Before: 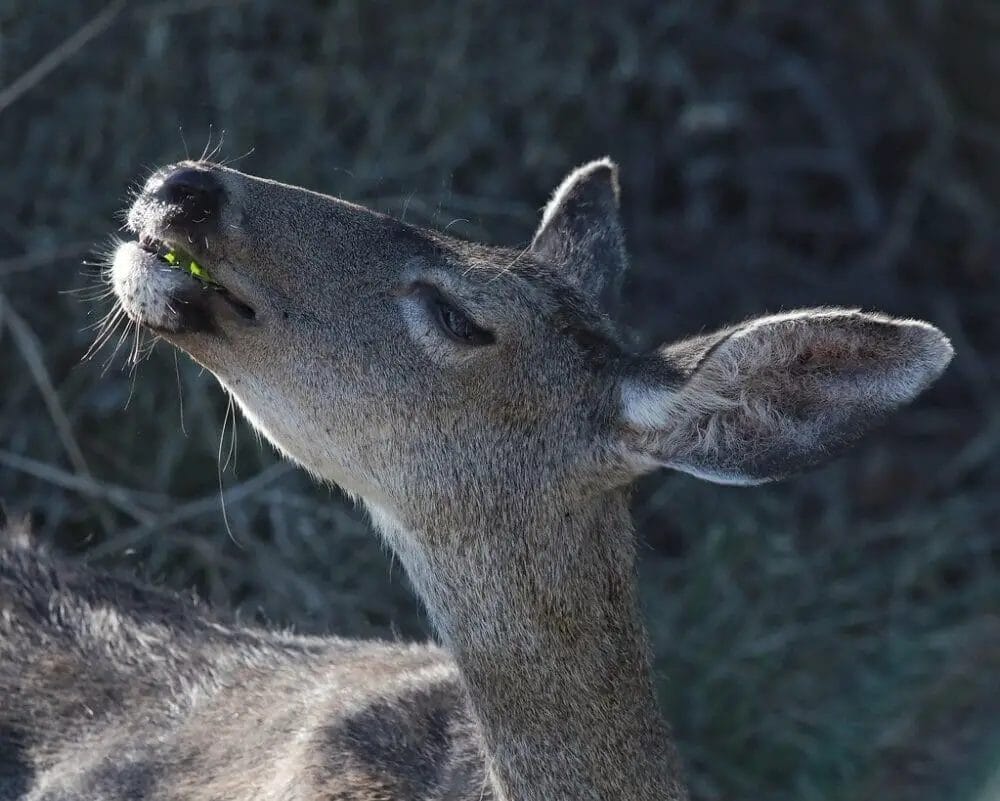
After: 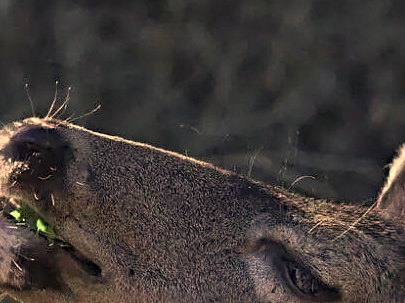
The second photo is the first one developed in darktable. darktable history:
crop: left 15.452%, top 5.459%, right 43.956%, bottom 56.62%
color zones: curves: ch0 [(0, 0.466) (0.128, 0.466) (0.25, 0.5) (0.375, 0.456) (0.5, 0.5) (0.625, 0.5) (0.737, 0.652) (0.875, 0.5)]; ch1 [(0, 0.603) (0.125, 0.618) (0.261, 0.348) (0.372, 0.353) (0.497, 0.363) (0.611, 0.45) (0.731, 0.427) (0.875, 0.518) (0.998, 0.652)]; ch2 [(0, 0.559) (0.125, 0.451) (0.253, 0.564) (0.37, 0.578) (0.5, 0.466) (0.625, 0.471) (0.731, 0.471) (0.88, 0.485)]
color correction: highlights a* 15, highlights b* 31.55
sharpen: radius 4
